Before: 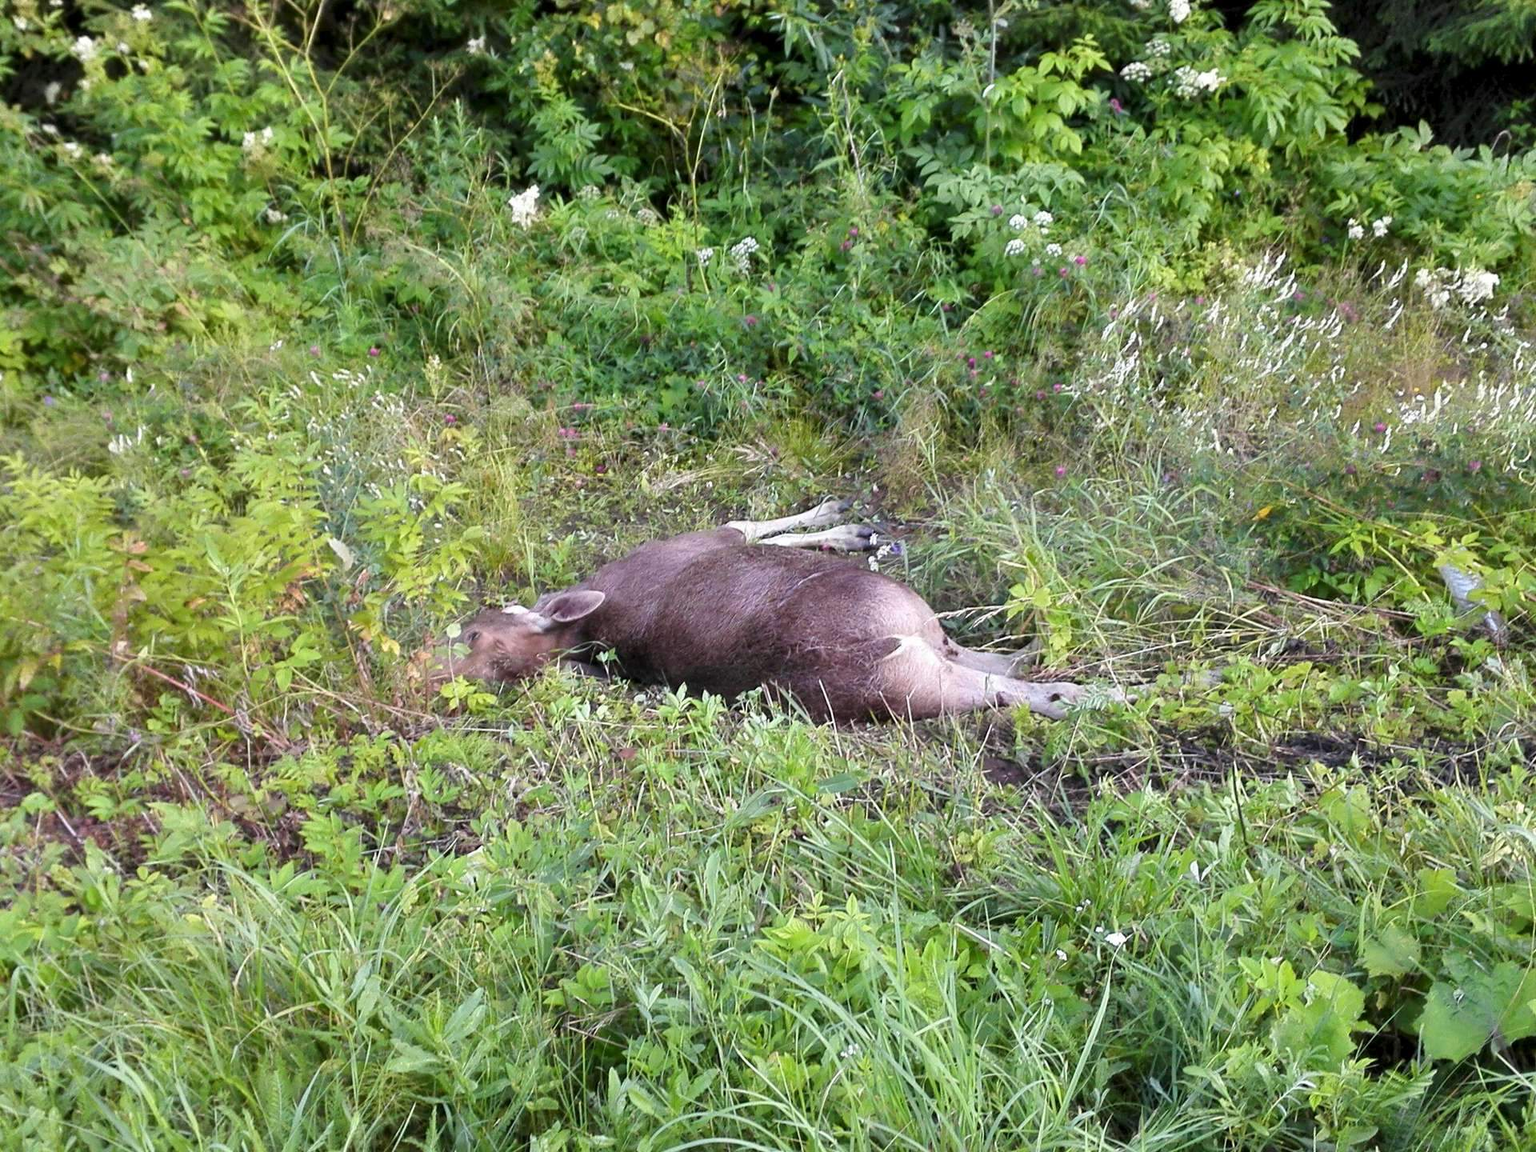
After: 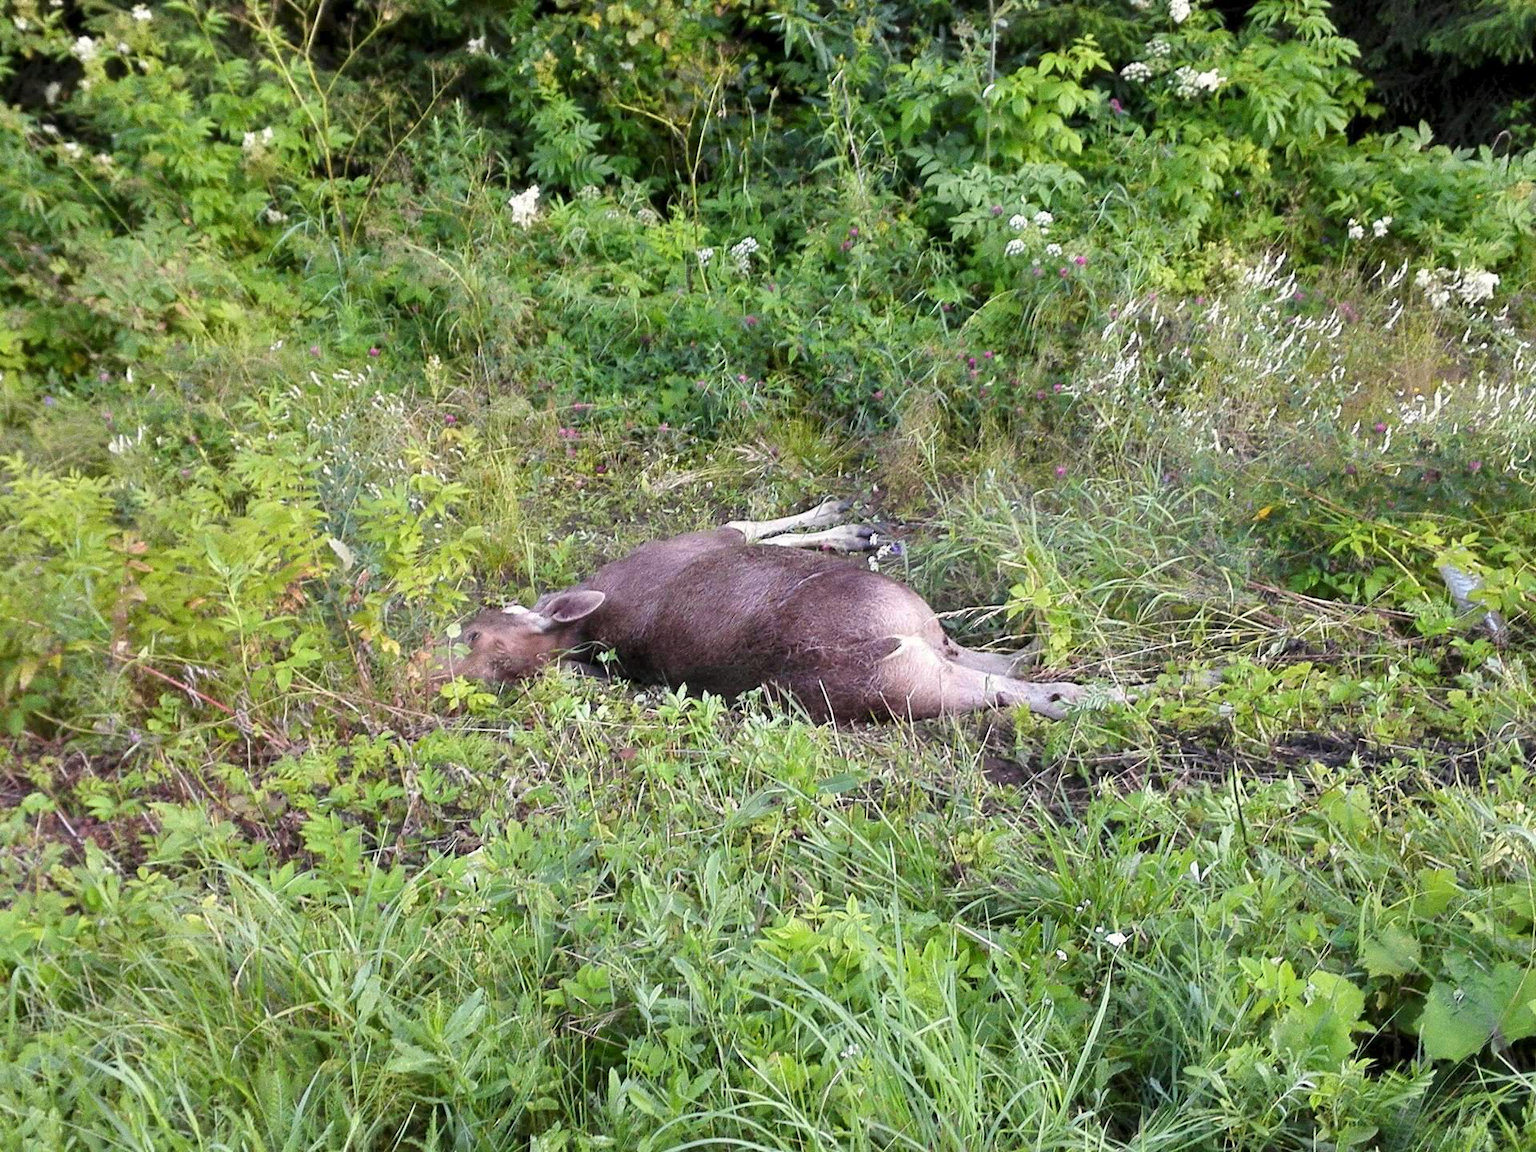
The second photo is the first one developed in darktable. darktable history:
color calibration: x 0.342, y 0.356, temperature 5122 K
grain: coarseness 0.09 ISO
